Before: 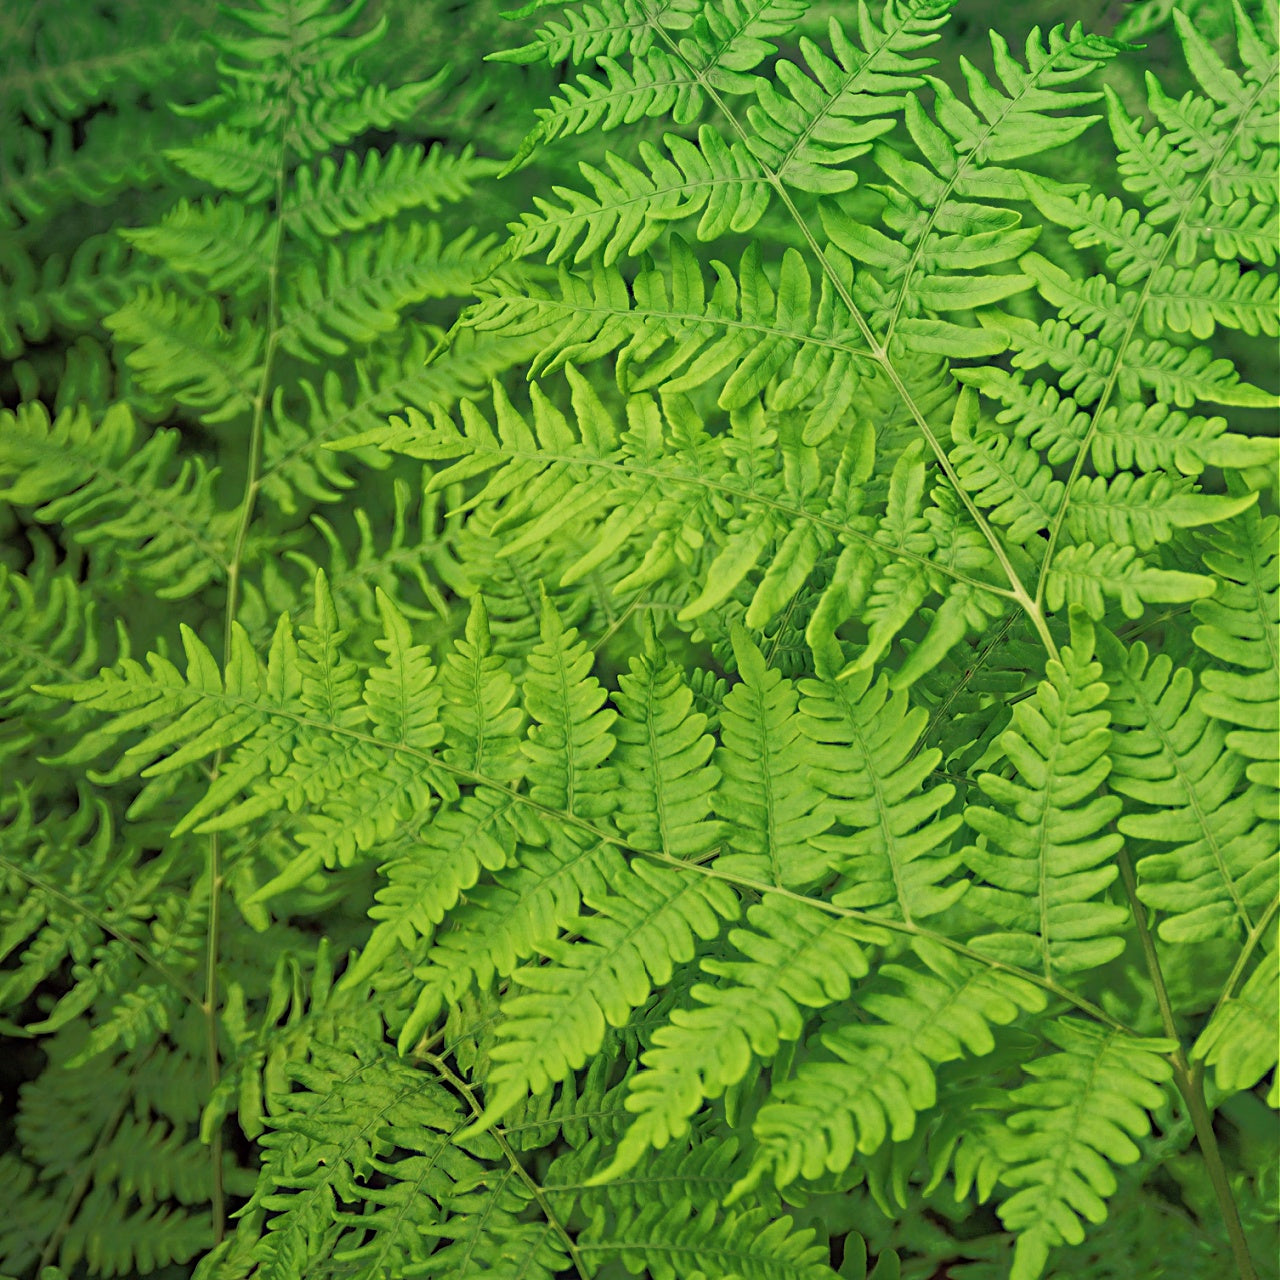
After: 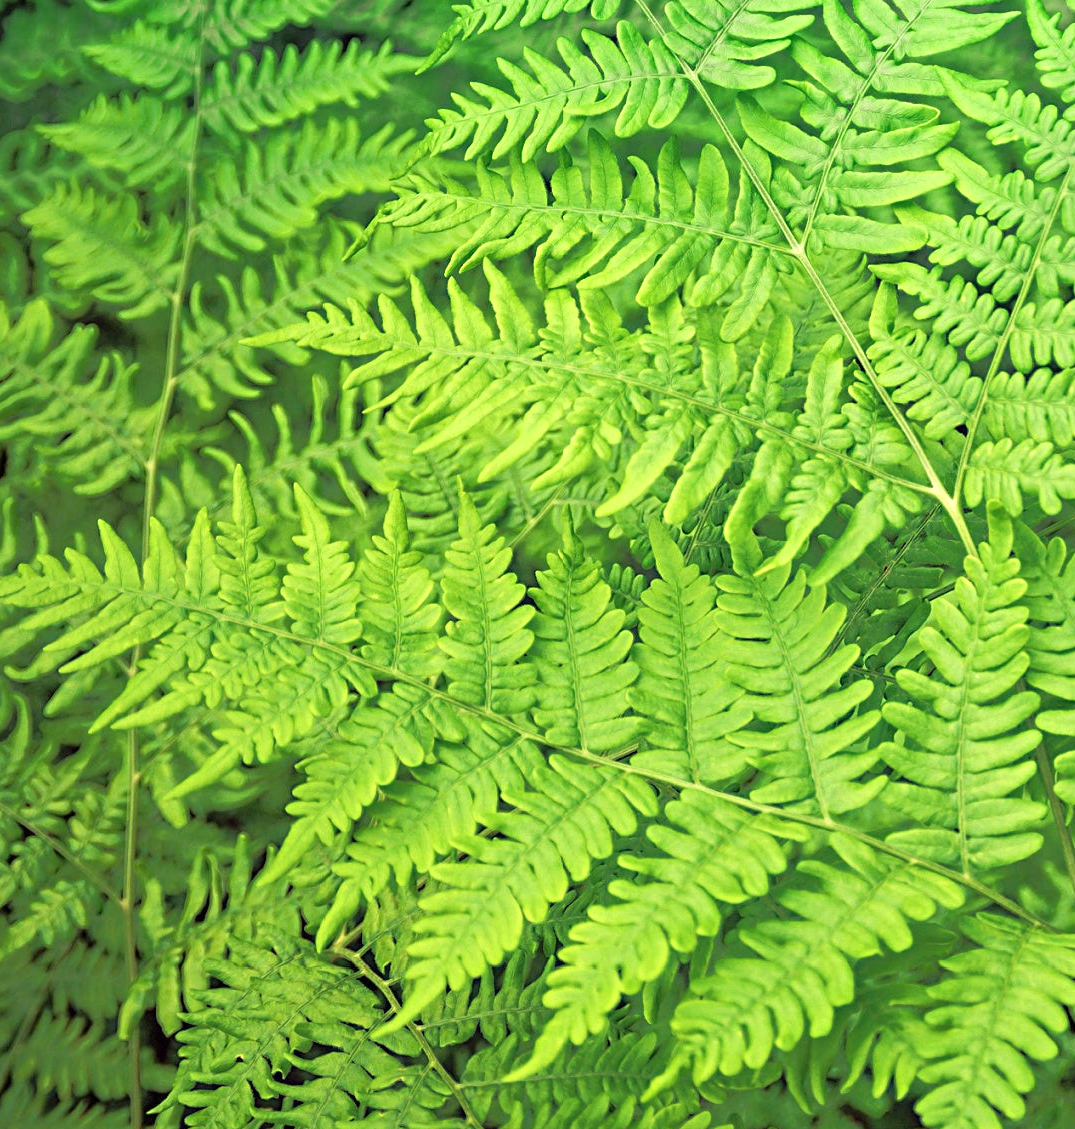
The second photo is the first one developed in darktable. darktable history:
white balance: red 1.004, blue 1.096
crop: left 6.446%, top 8.188%, right 9.538%, bottom 3.548%
exposure: black level correction 0, exposure 0.7 EV, compensate exposure bias true, compensate highlight preservation false
